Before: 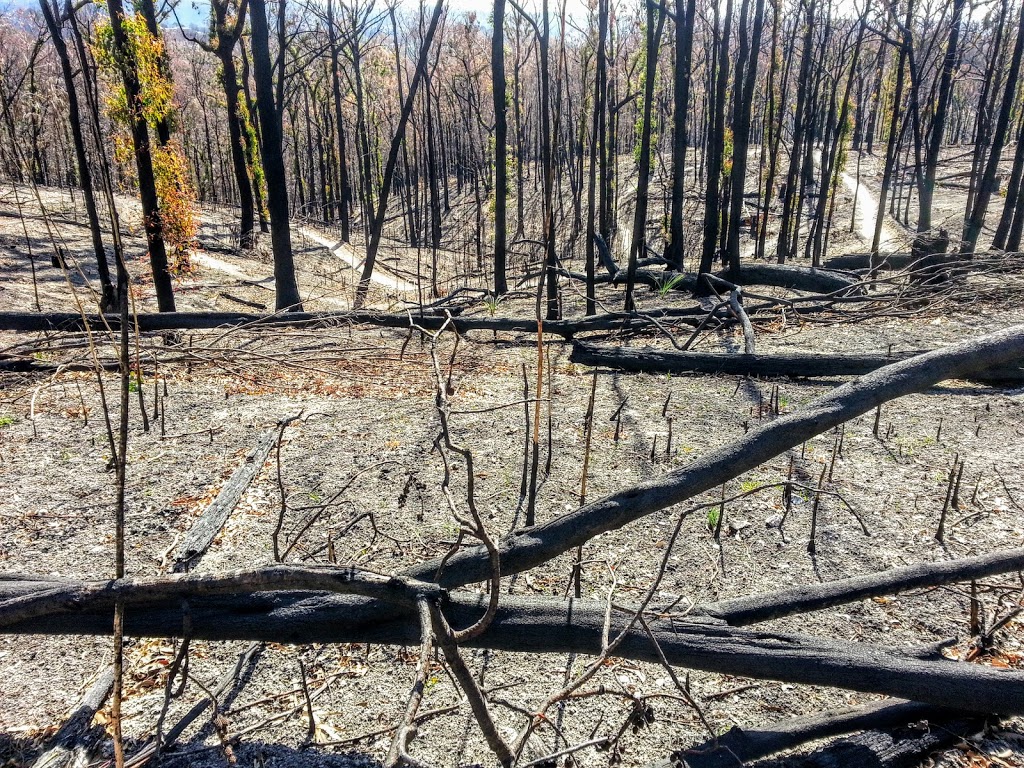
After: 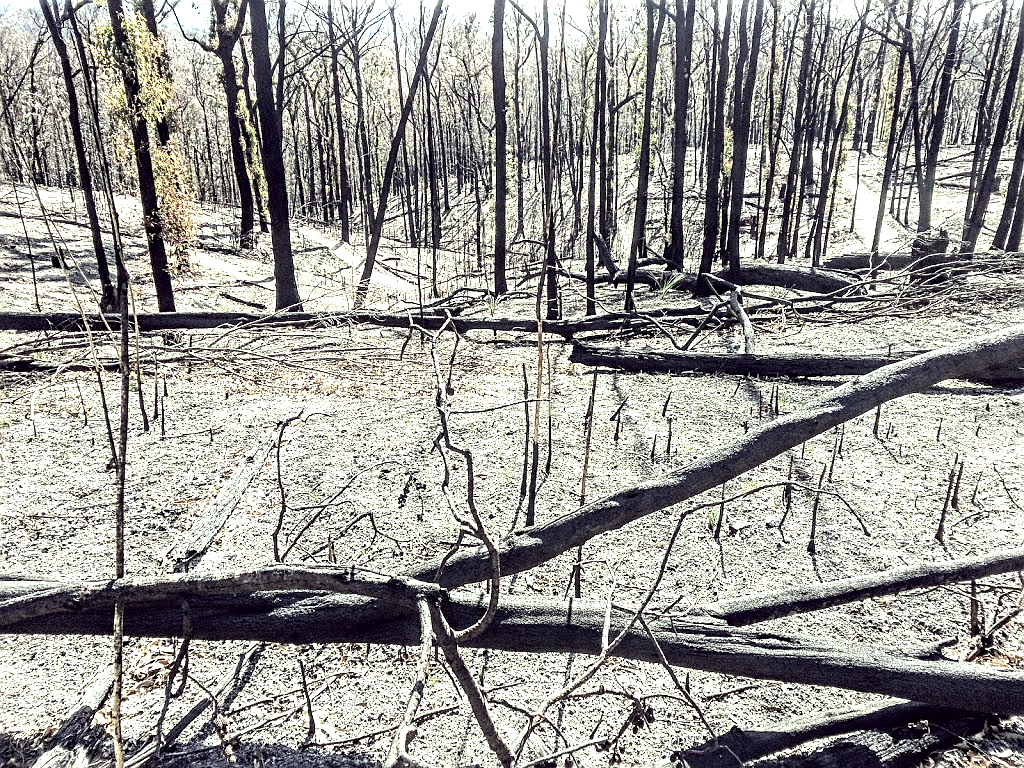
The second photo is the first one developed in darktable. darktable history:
sharpen: on, module defaults
exposure: black level correction 0.001, exposure 1.119 EV, compensate exposure bias true, compensate highlight preservation false
color correction: highlights a* -20.44, highlights b* 21.03, shadows a* 19.65, shadows b* -20.31, saturation 0.379
